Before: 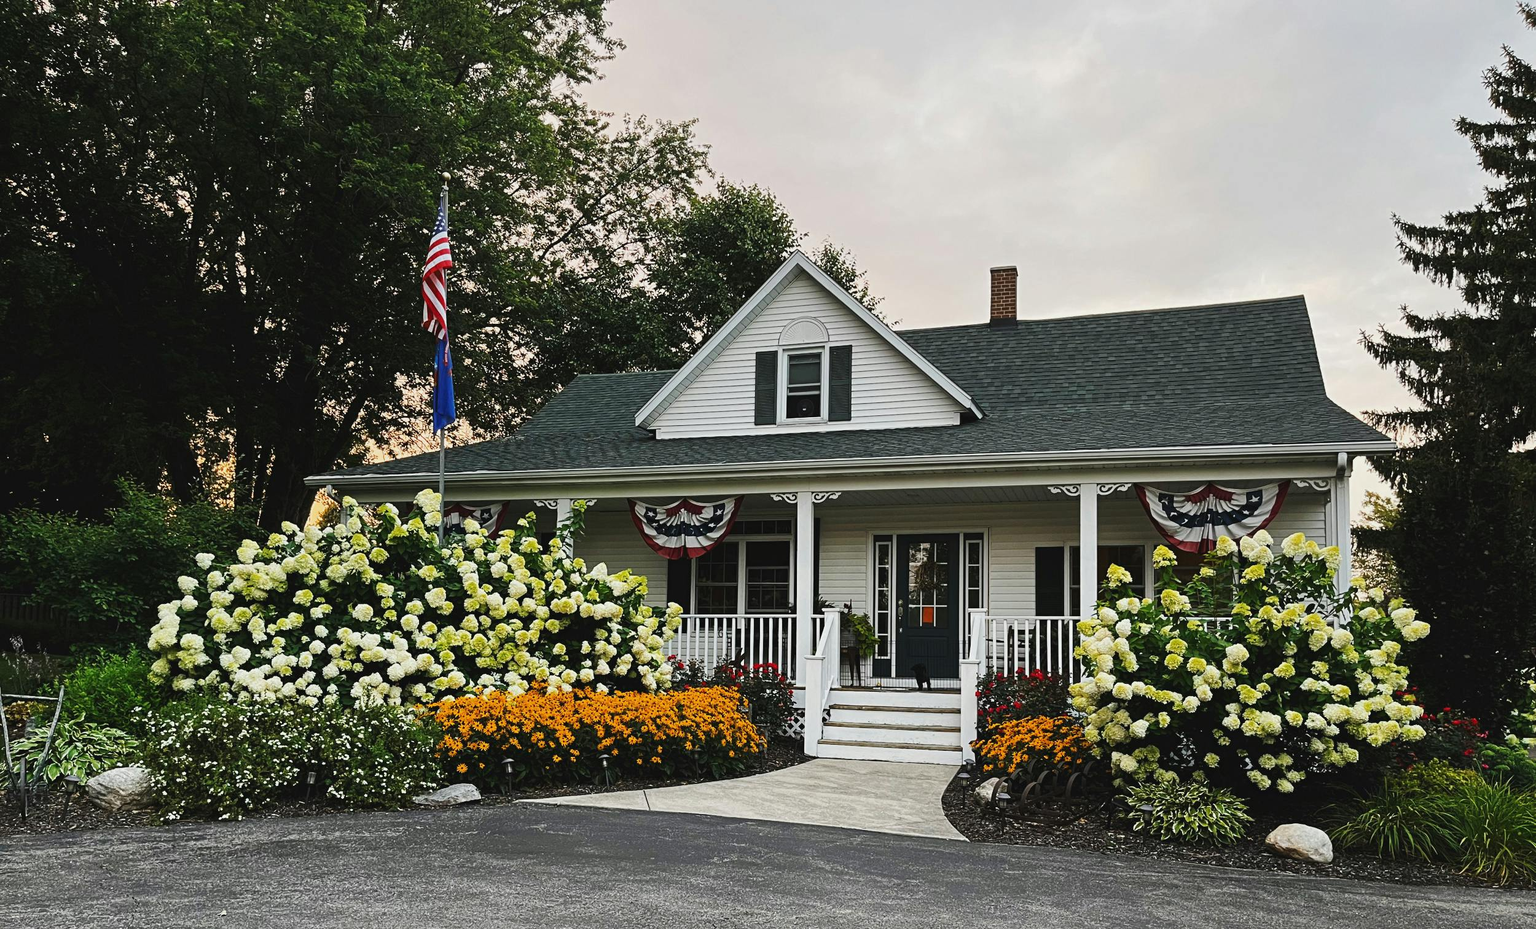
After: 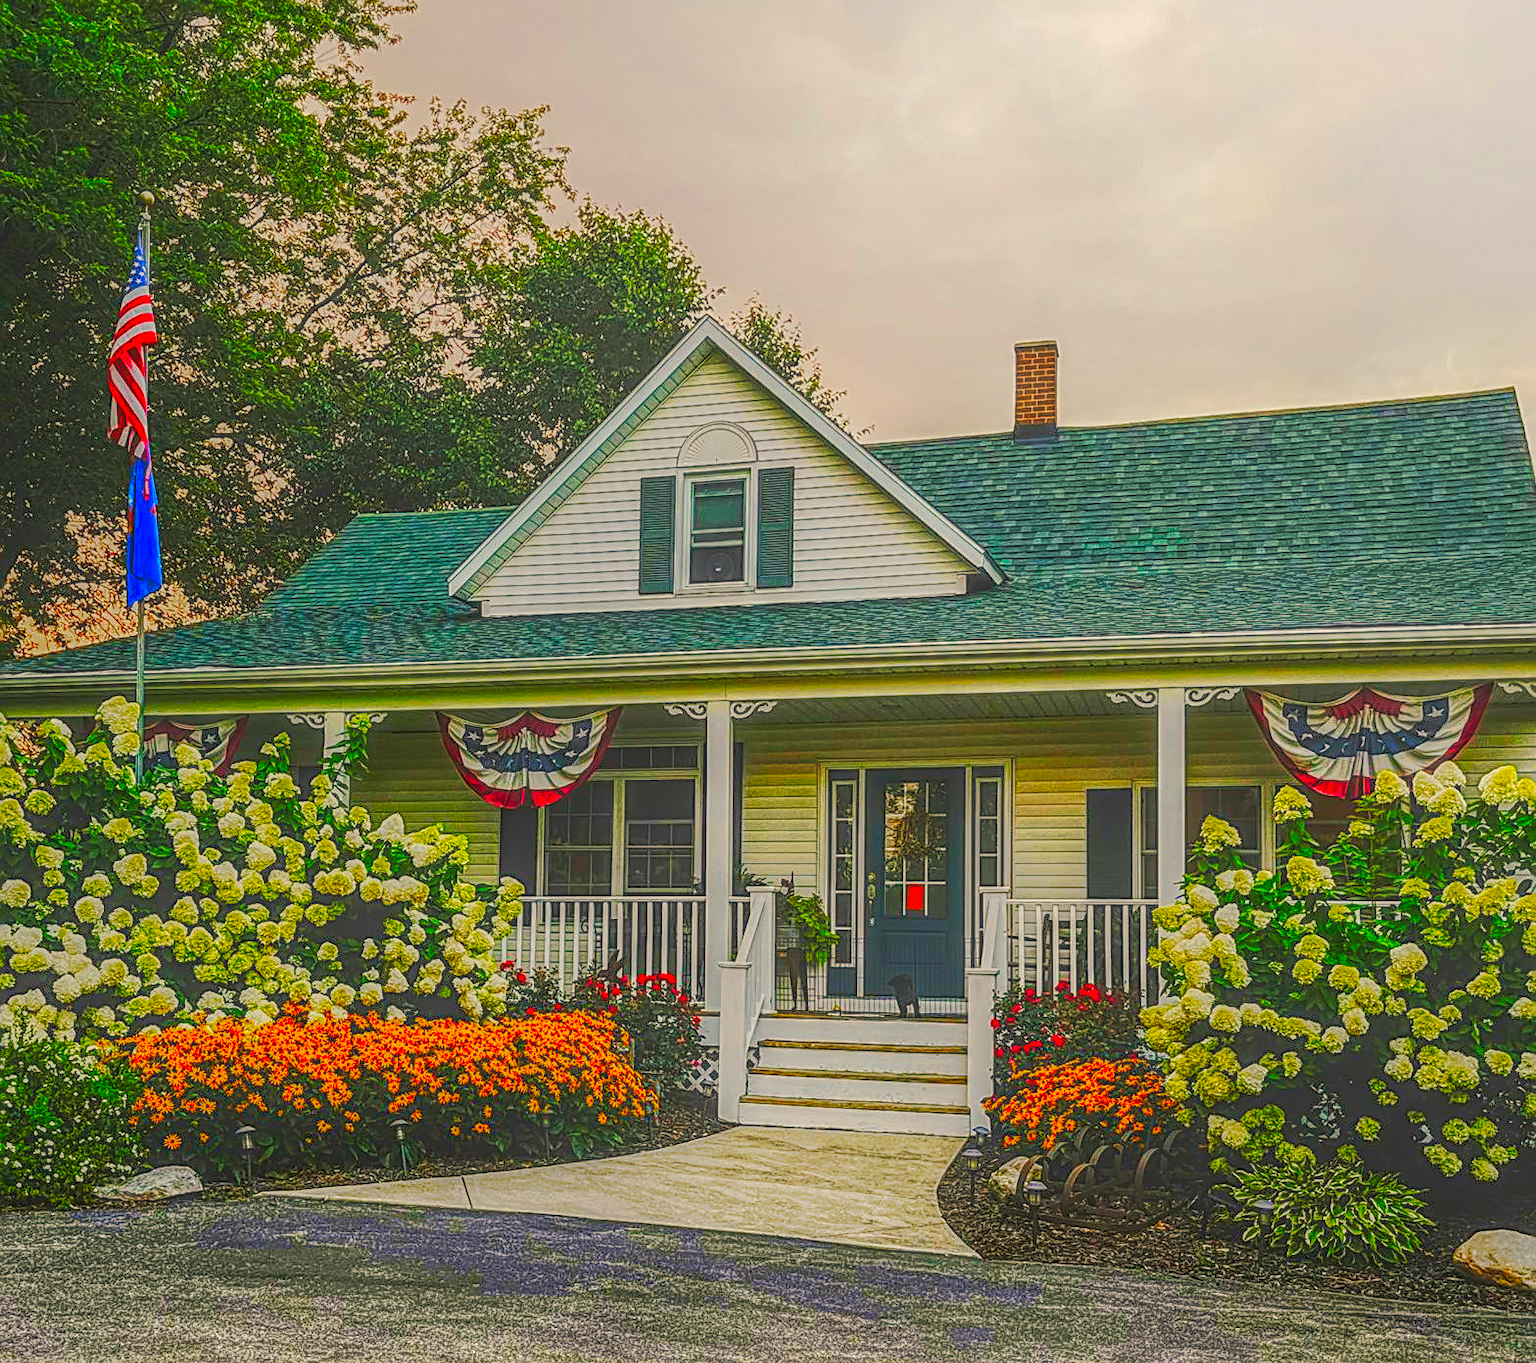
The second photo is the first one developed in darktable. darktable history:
crop and rotate: left 23.045%, top 5.635%, right 14.216%, bottom 2.289%
tone curve: curves: ch0 [(0, 0) (0.003, 0.045) (0.011, 0.054) (0.025, 0.069) (0.044, 0.083) (0.069, 0.101) (0.1, 0.119) (0.136, 0.146) (0.177, 0.177) (0.224, 0.221) (0.277, 0.277) (0.335, 0.362) (0.399, 0.452) (0.468, 0.571) (0.543, 0.666) (0.623, 0.758) (0.709, 0.853) (0.801, 0.896) (0.898, 0.945) (1, 1)], preserve colors none
color correction: highlights b* 0.043, saturation 1.85
local contrast: highlights 1%, shadows 7%, detail 200%, midtone range 0.247
velvia: strength 26.65%
sharpen: on, module defaults
color balance rgb: highlights gain › chroma 2.972%, highlights gain › hue 71.59°, perceptual saturation grading › global saturation 34.654%, perceptual saturation grading › highlights -29.906%, perceptual saturation grading › shadows 34.928%, global vibrance 20%
